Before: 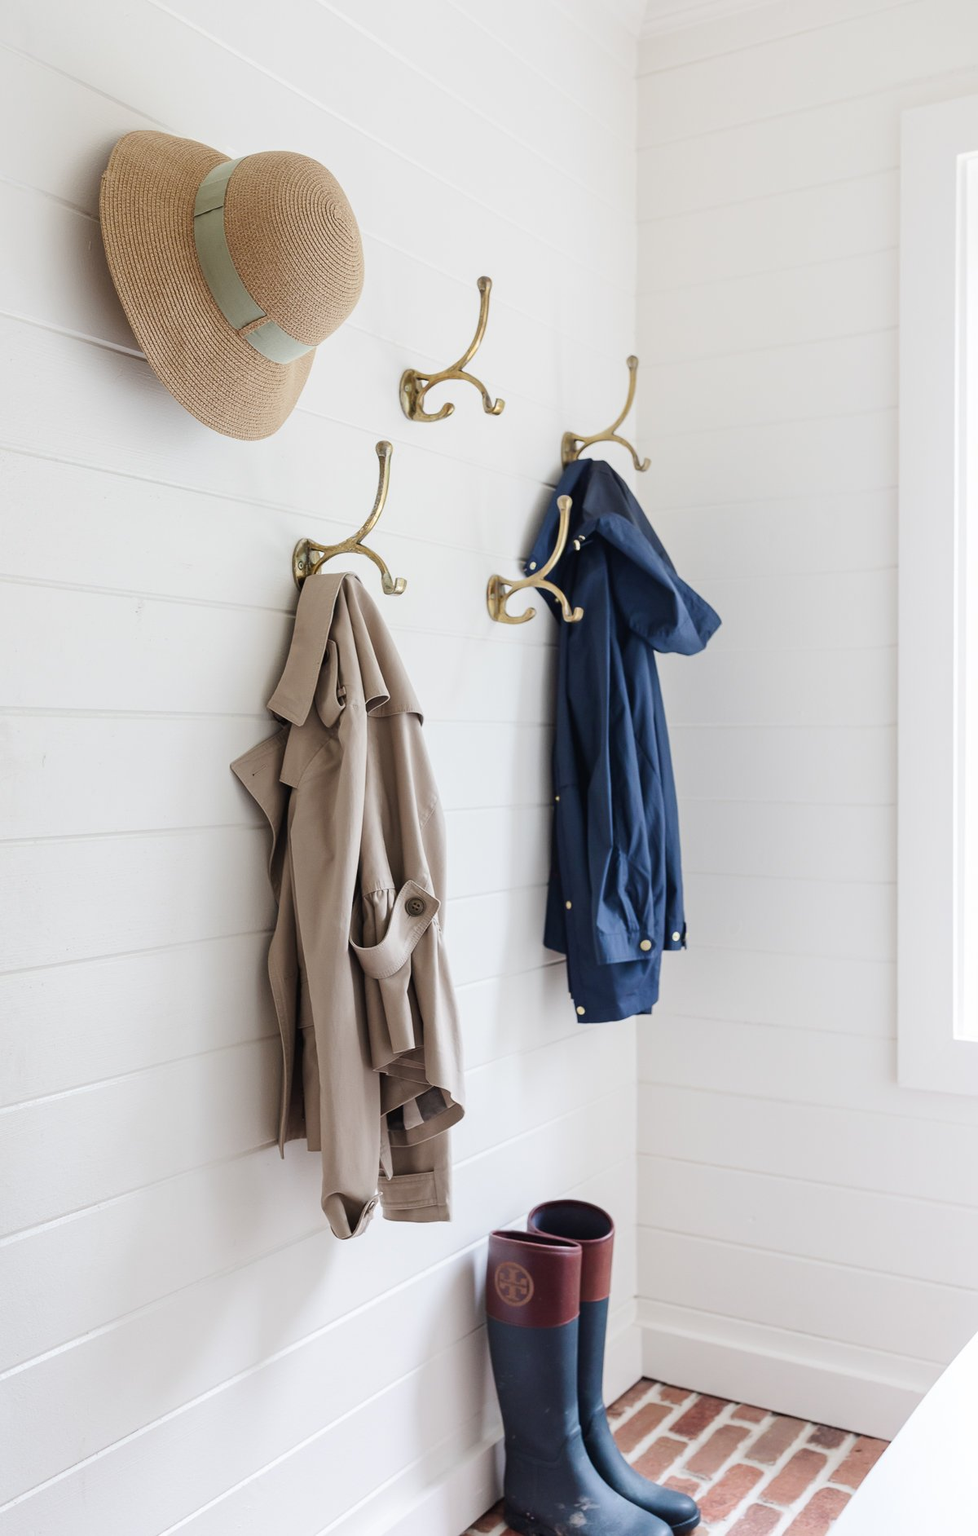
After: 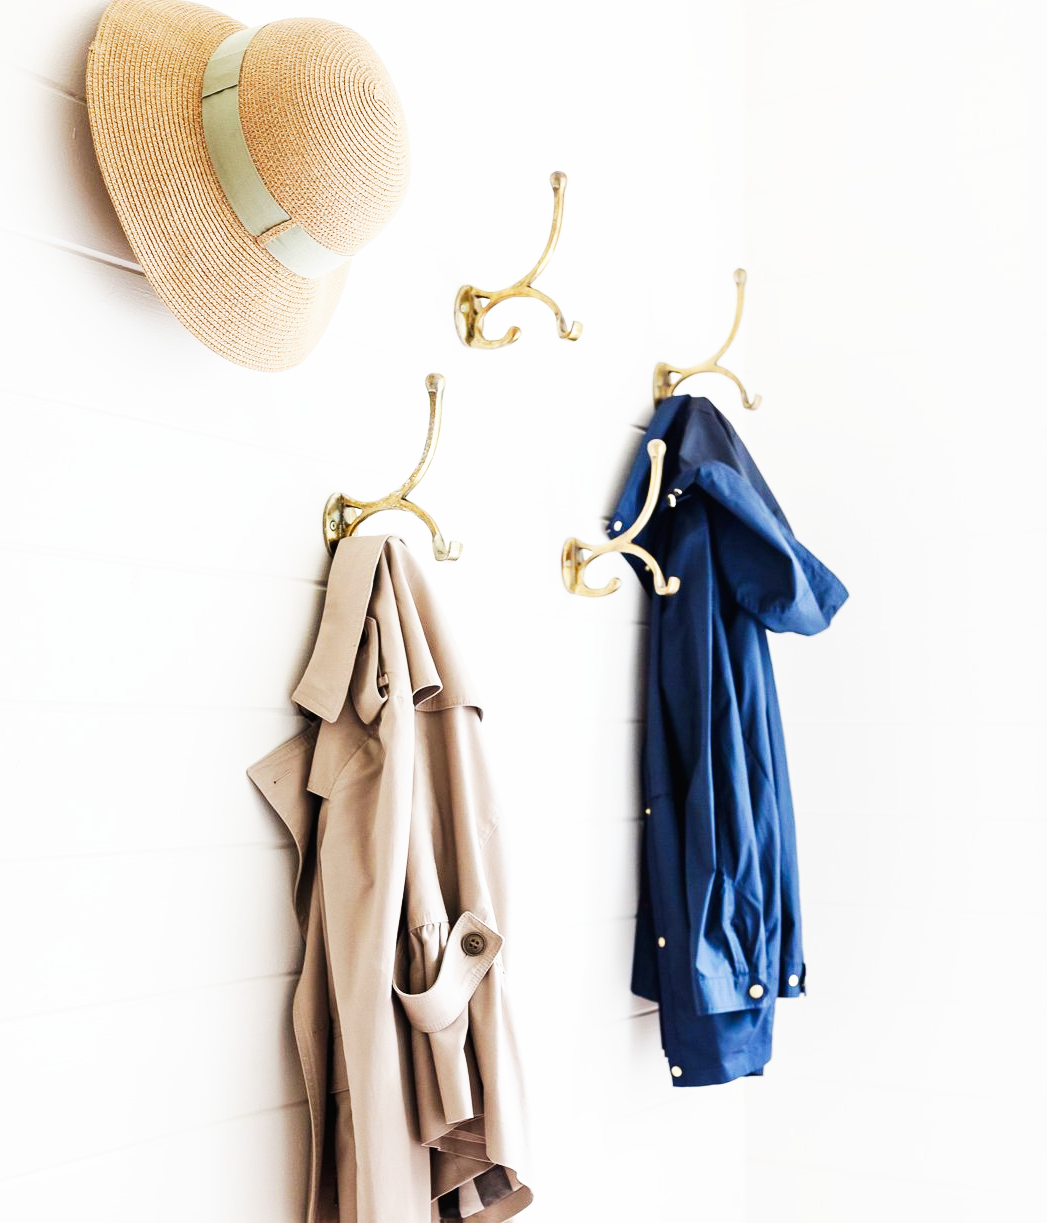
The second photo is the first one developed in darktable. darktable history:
crop: left 3.034%, top 8.953%, right 9.653%, bottom 26.131%
base curve: curves: ch0 [(0, 0) (0.007, 0.004) (0.027, 0.03) (0.046, 0.07) (0.207, 0.54) (0.442, 0.872) (0.673, 0.972) (1, 1)], preserve colors none
